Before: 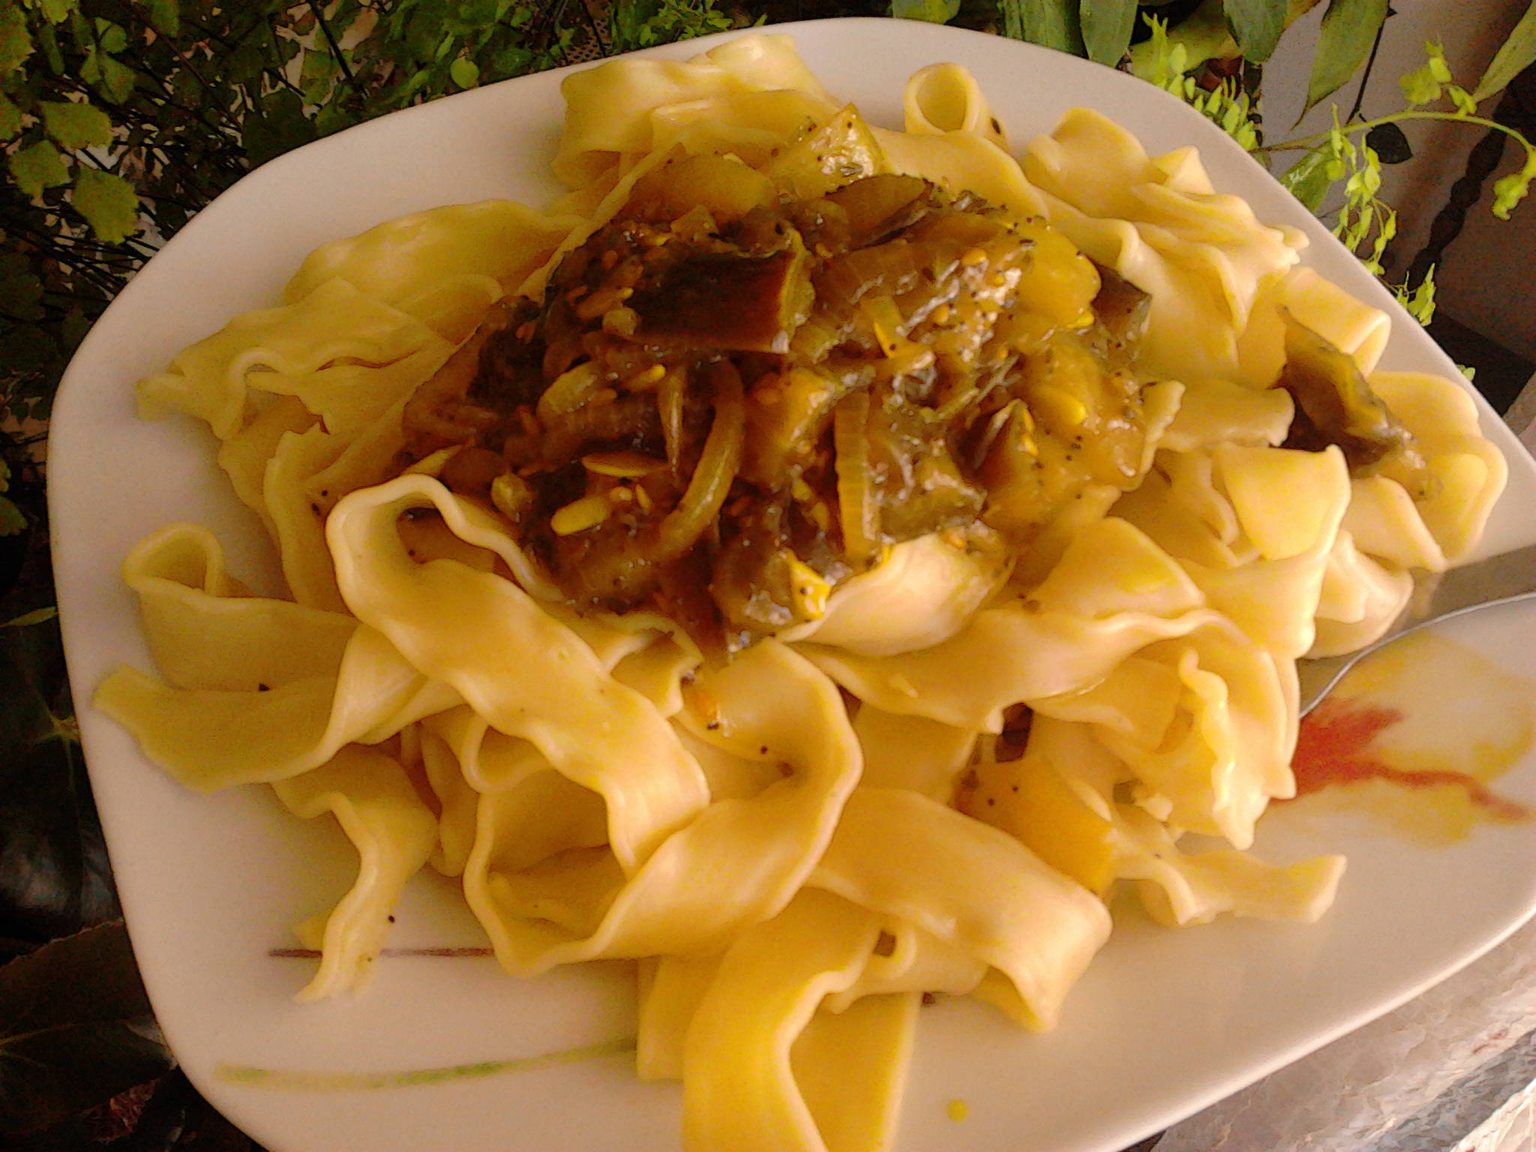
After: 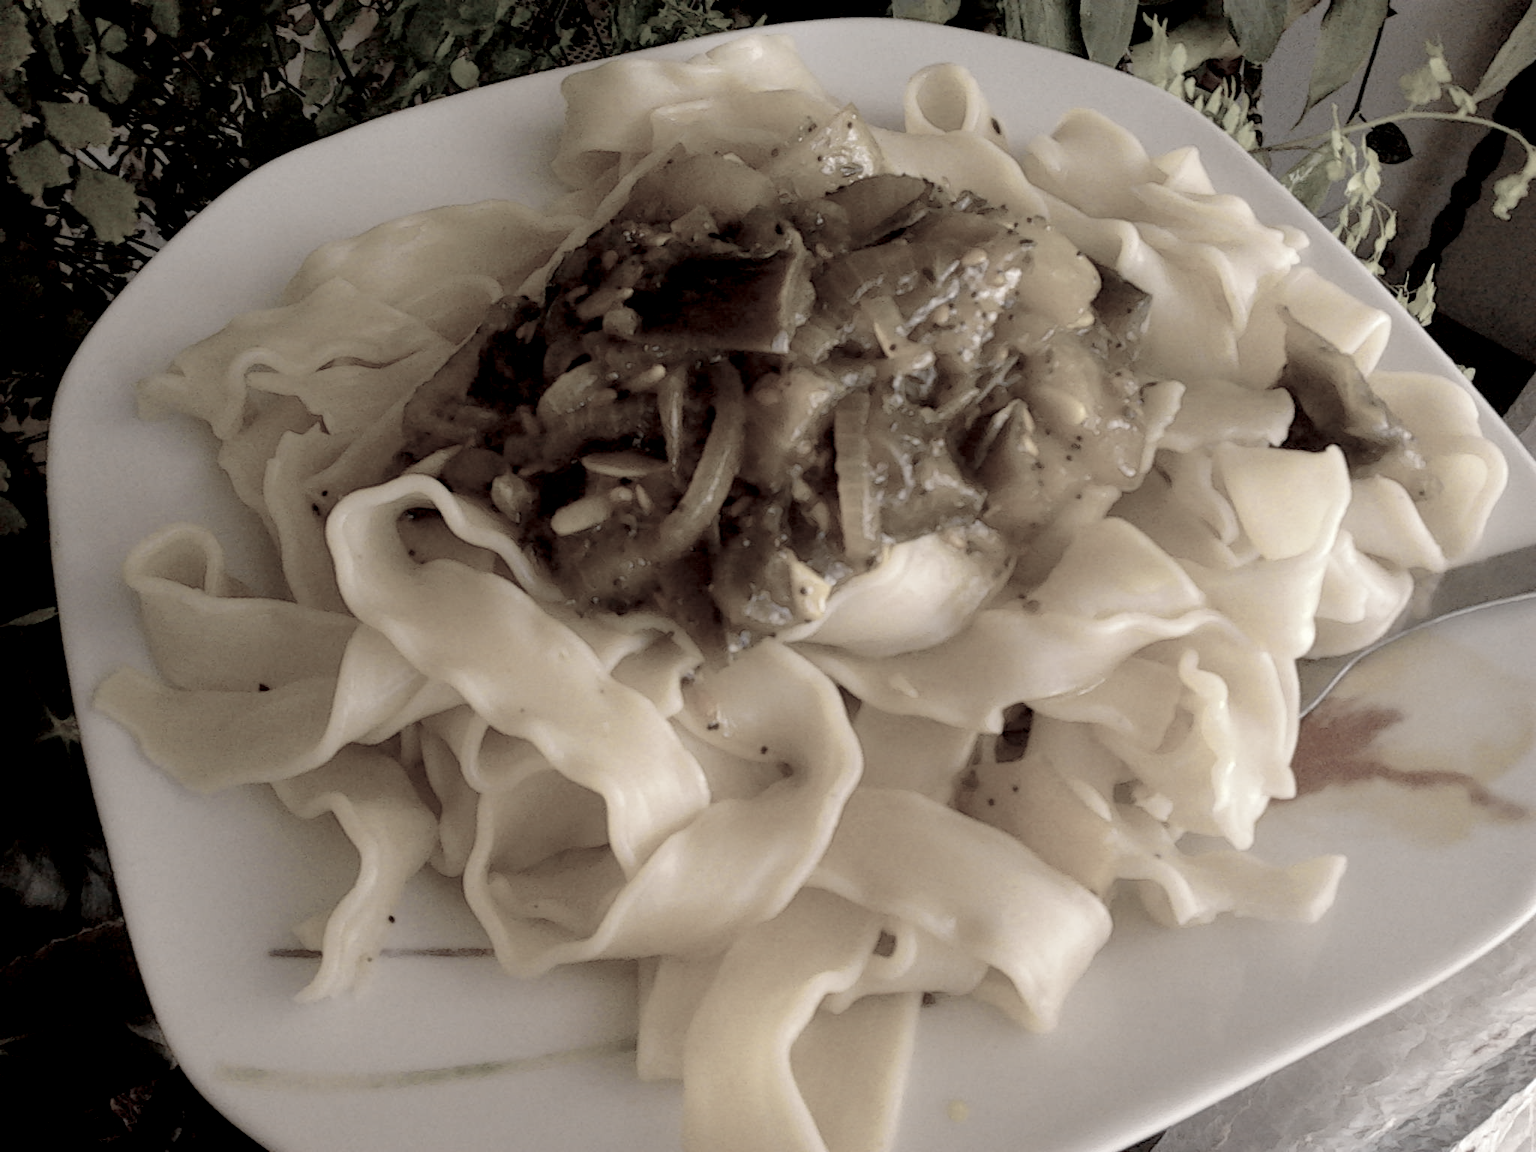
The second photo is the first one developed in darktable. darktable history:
color correction: saturation 0.2
exposure: black level correction 0.01, exposure 0.014 EV, compensate highlight preservation false
